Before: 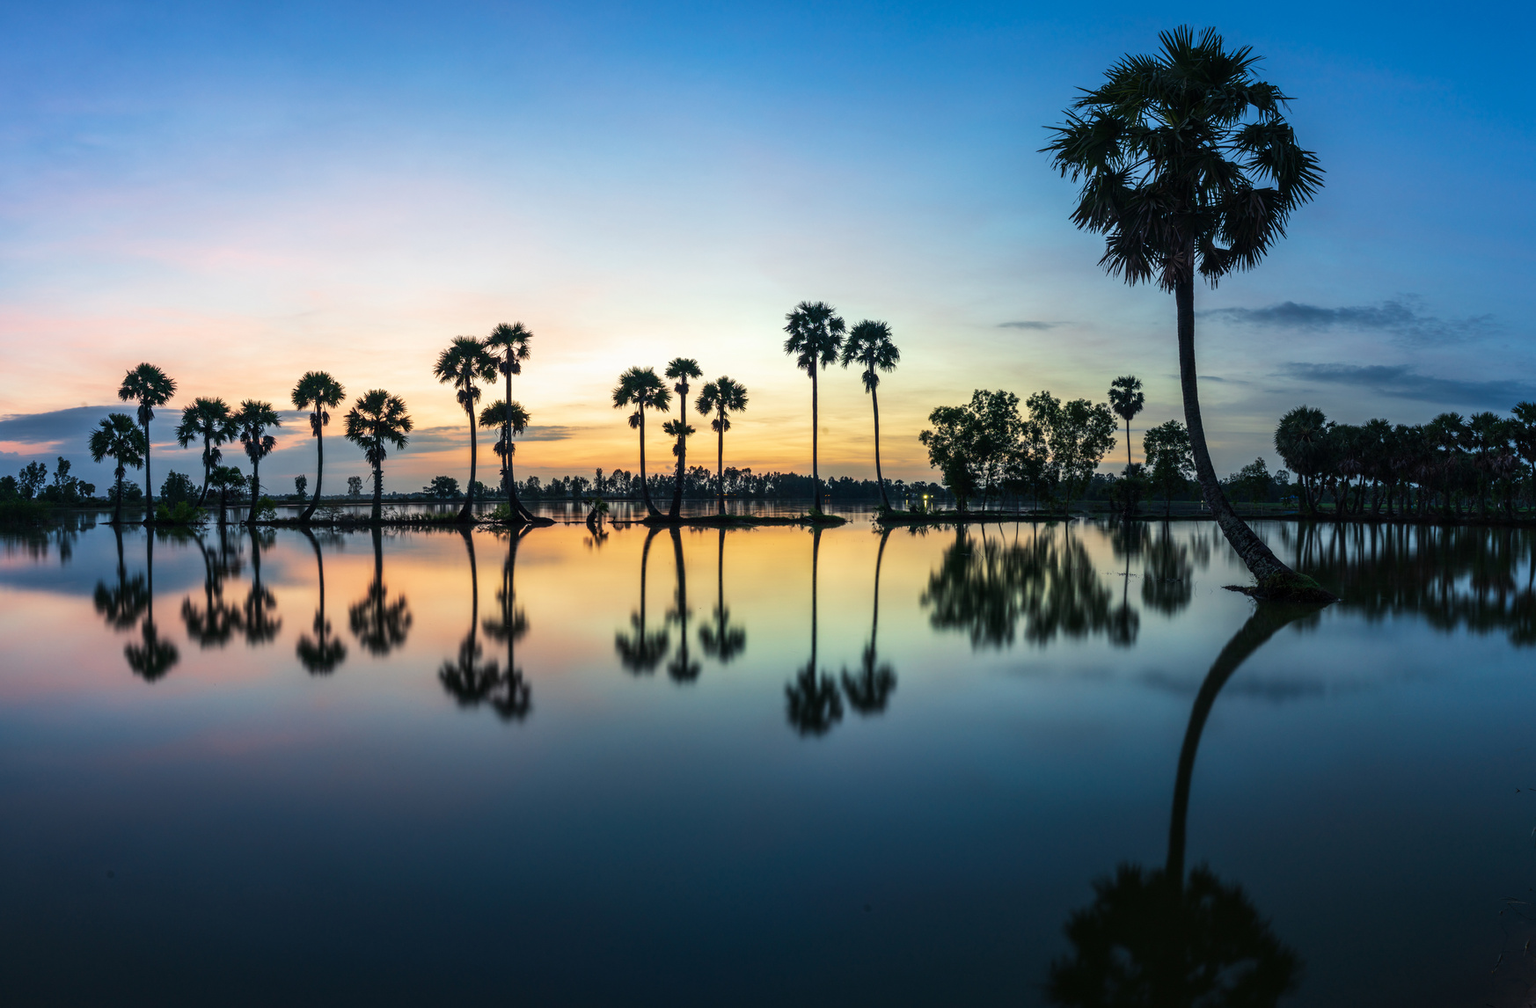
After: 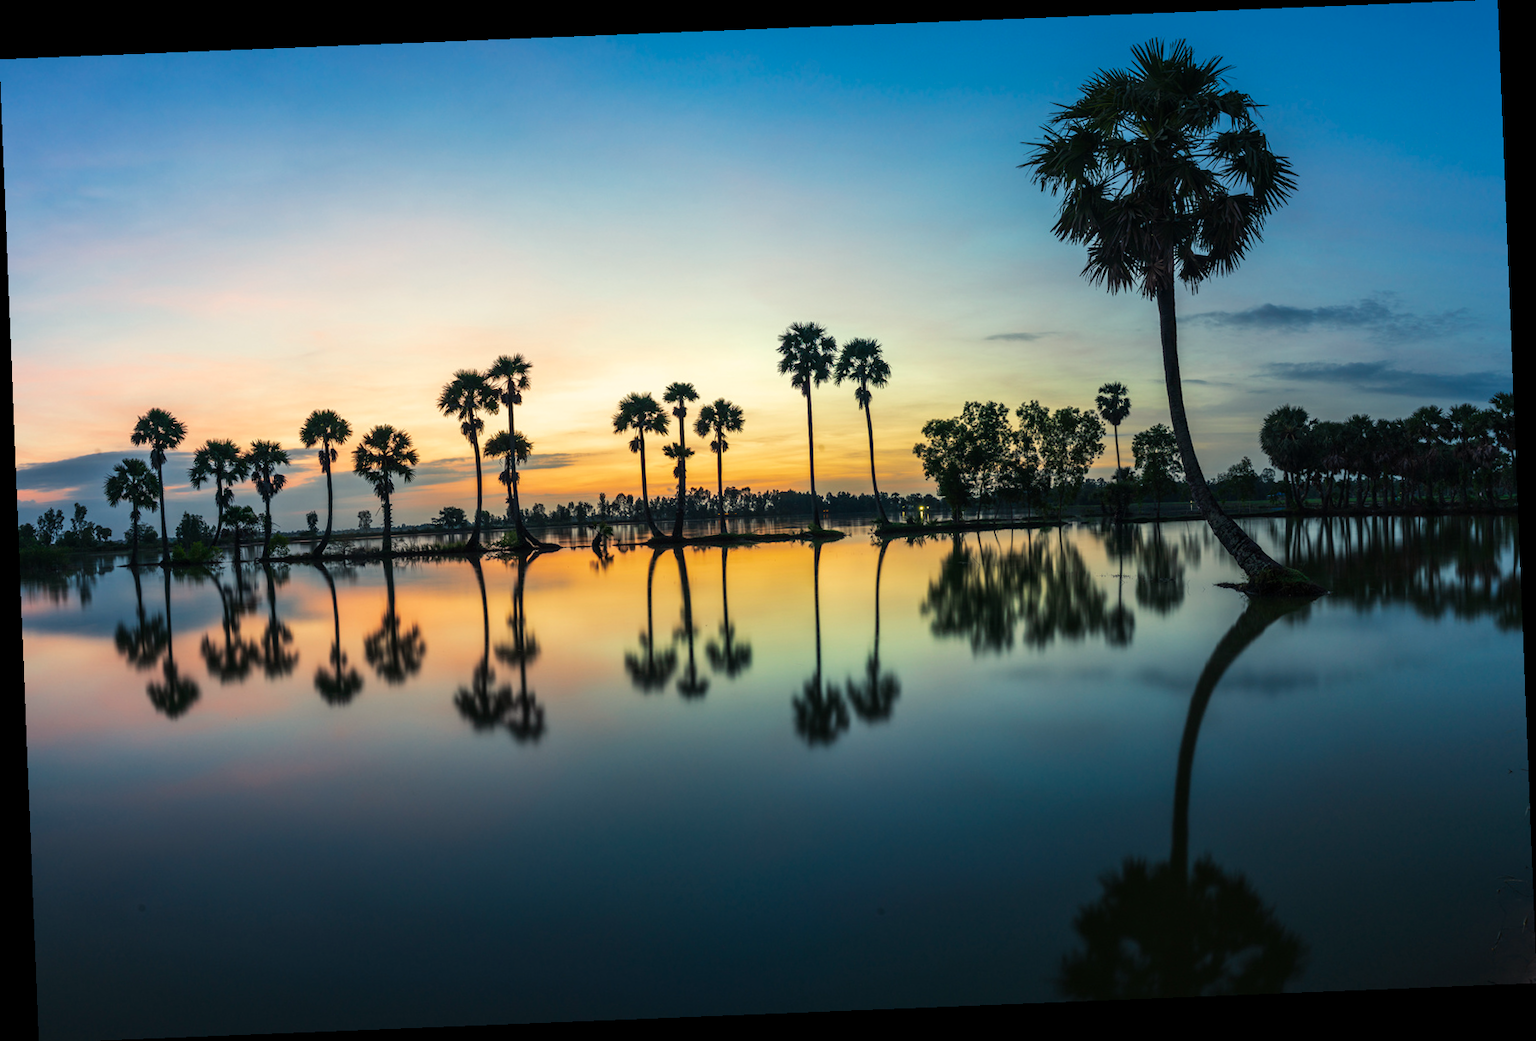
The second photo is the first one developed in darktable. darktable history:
white balance: red 1.029, blue 0.92
vibrance: vibrance 75%
rotate and perspective: rotation -2.29°, automatic cropping off
